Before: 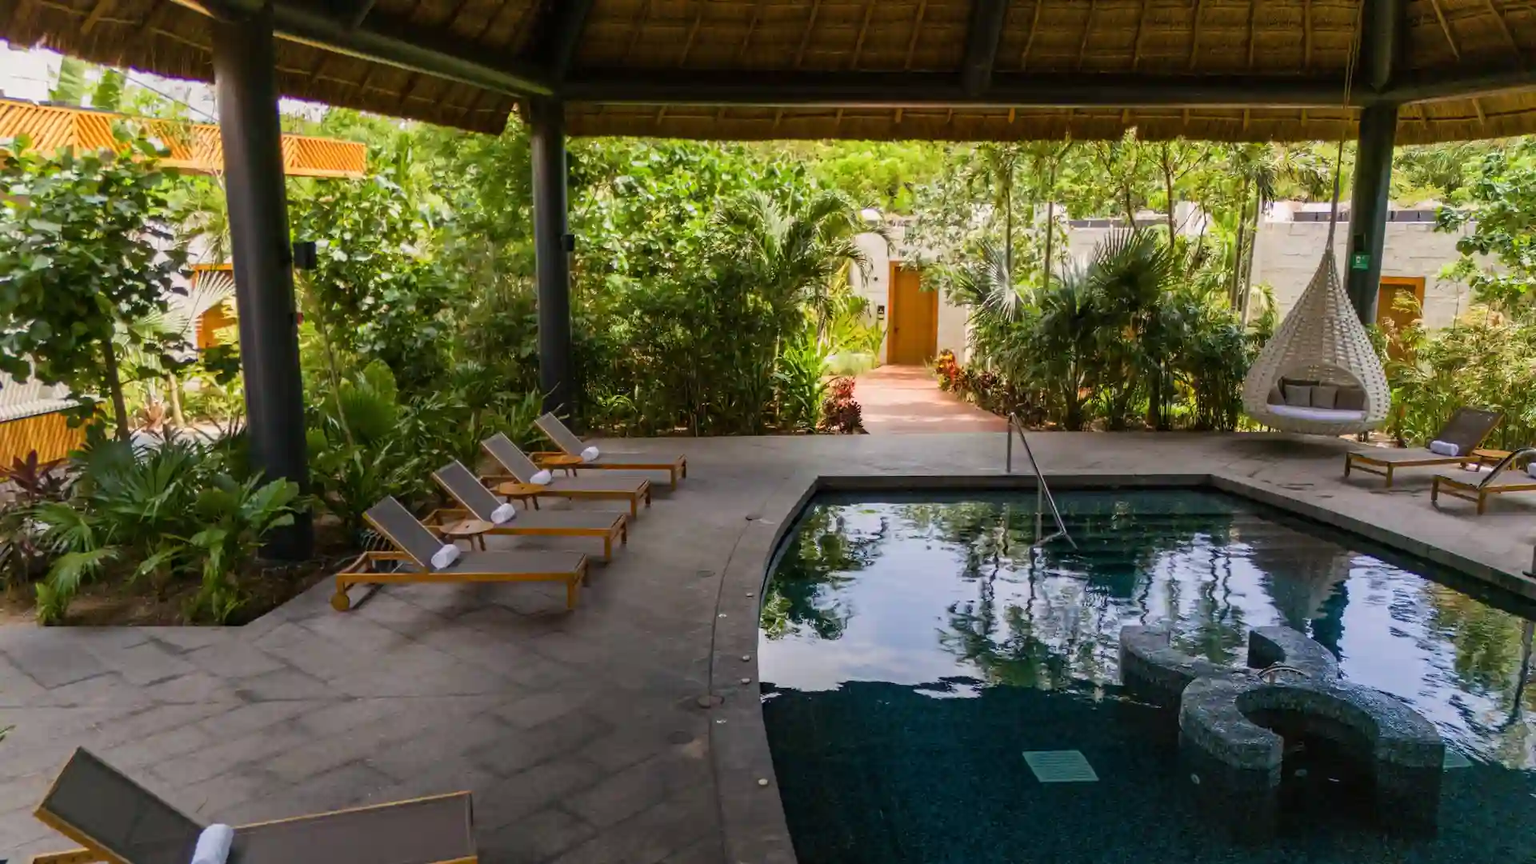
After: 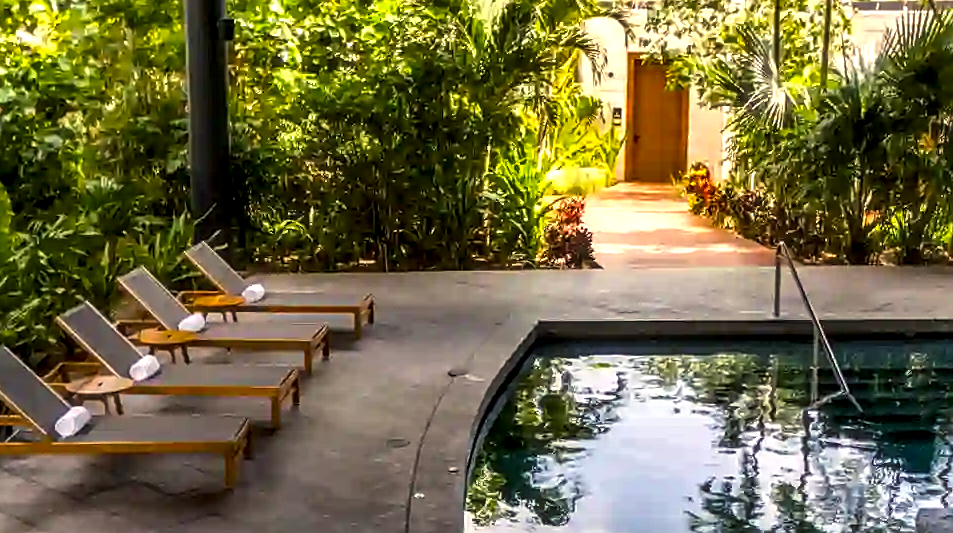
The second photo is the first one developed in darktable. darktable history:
crop: left 25.222%, top 25.371%, right 25.105%, bottom 25.273%
haze removal: strength -0.093, compatibility mode true, adaptive false
sharpen: on, module defaults
local contrast: detail 150%
color balance rgb: highlights gain › chroma 3.013%, highlights gain › hue 78.82°, perceptual saturation grading › global saturation 30.563%, perceptual brilliance grading › global brilliance -5.751%, perceptual brilliance grading › highlights 24.007%, perceptual brilliance grading › mid-tones 7.252%, perceptual brilliance grading › shadows -4.981%, global vibrance 9.352%
shadows and highlights: radius 100.47, shadows 50.53, highlights -65.47, soften with gaussian
